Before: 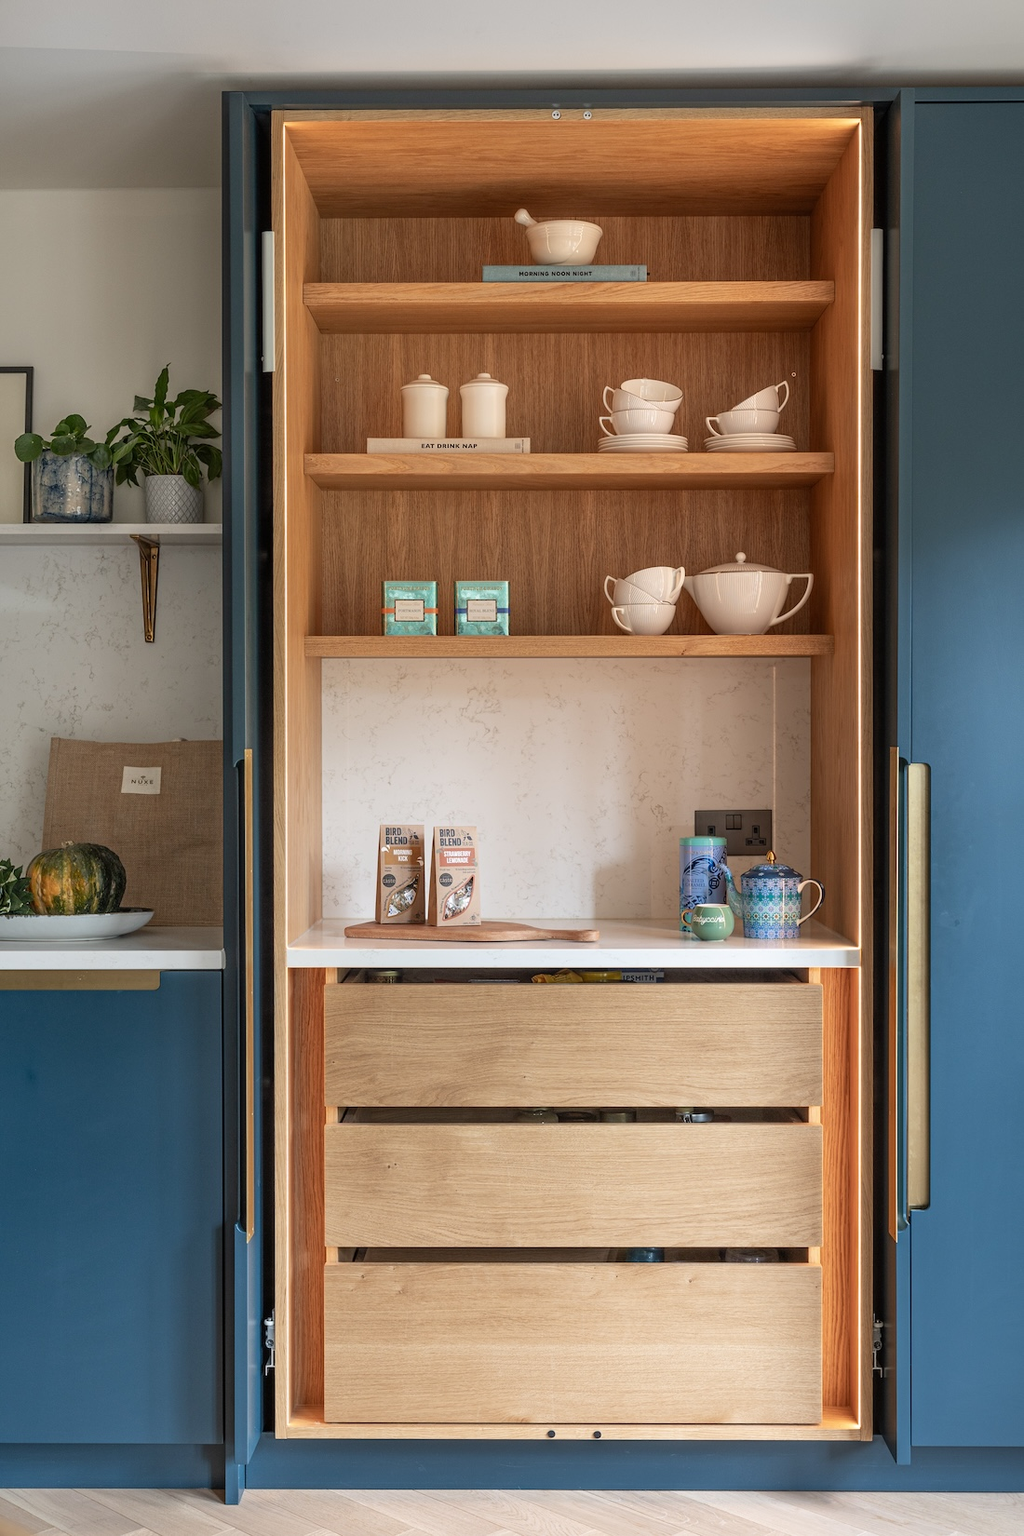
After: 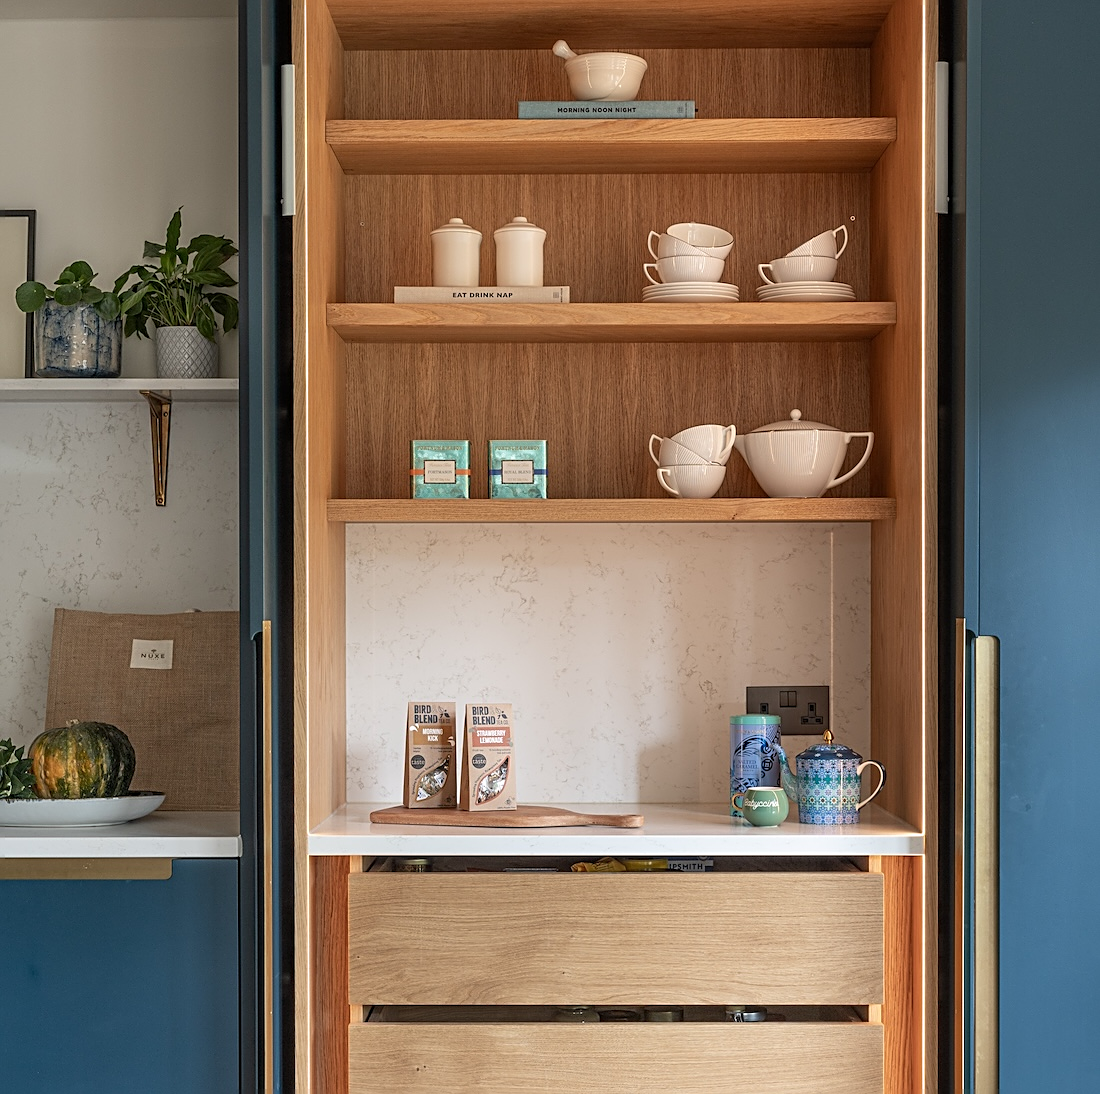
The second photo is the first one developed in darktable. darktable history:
crop: top 11.178%, bottom 22.49%
sharpen: on, module defaults
